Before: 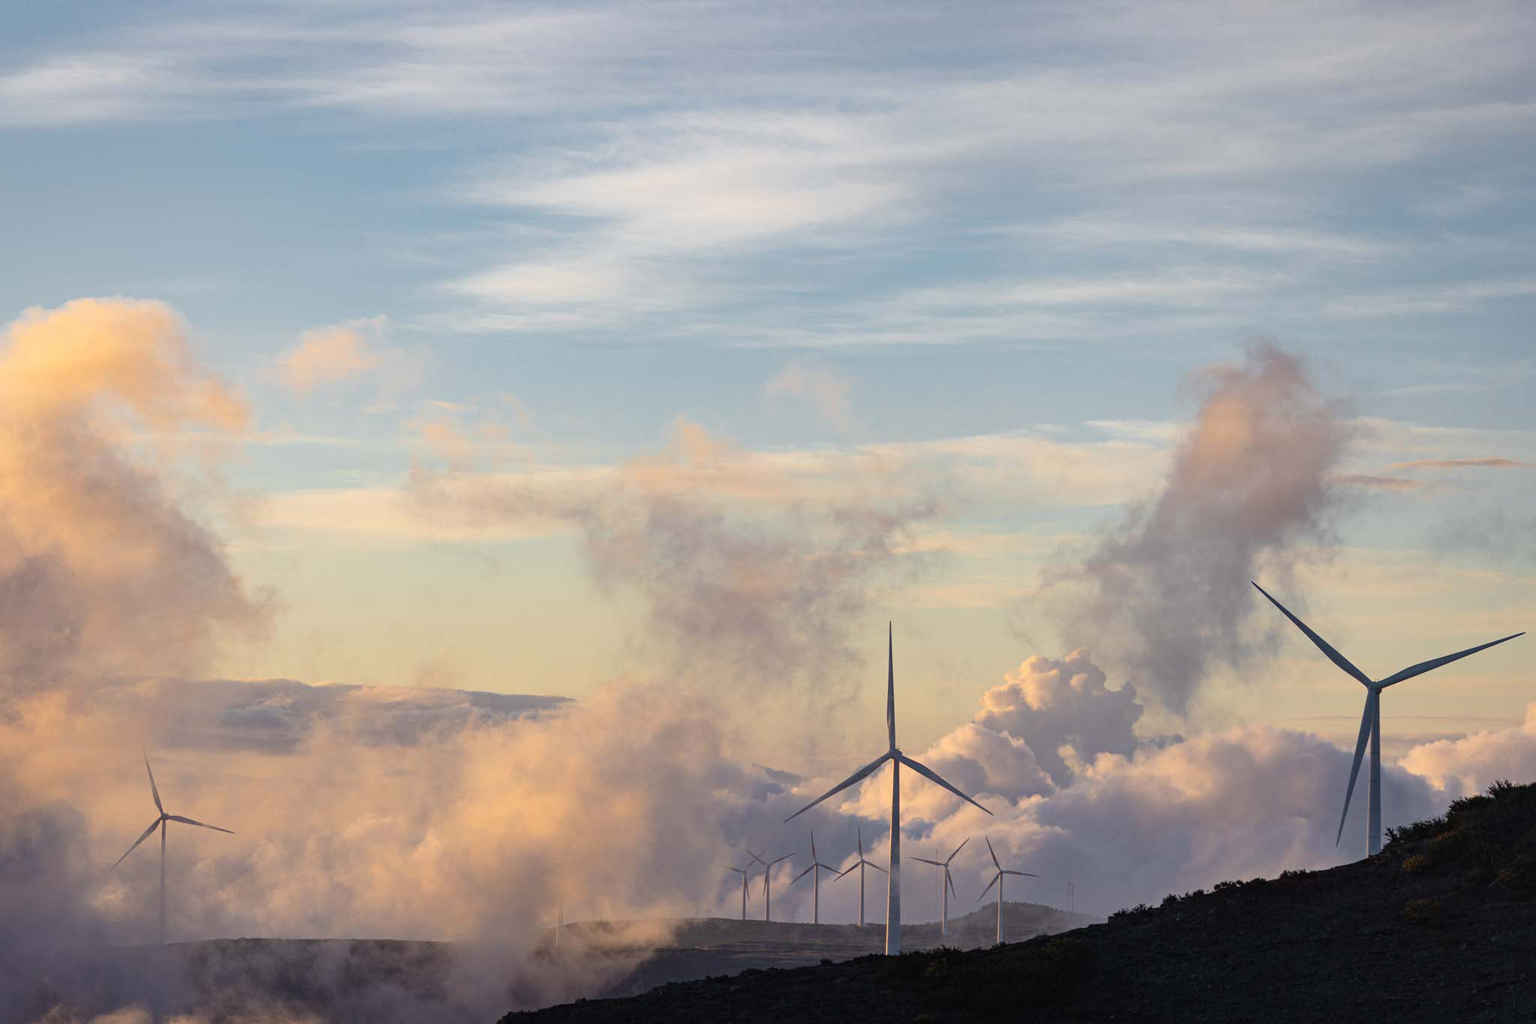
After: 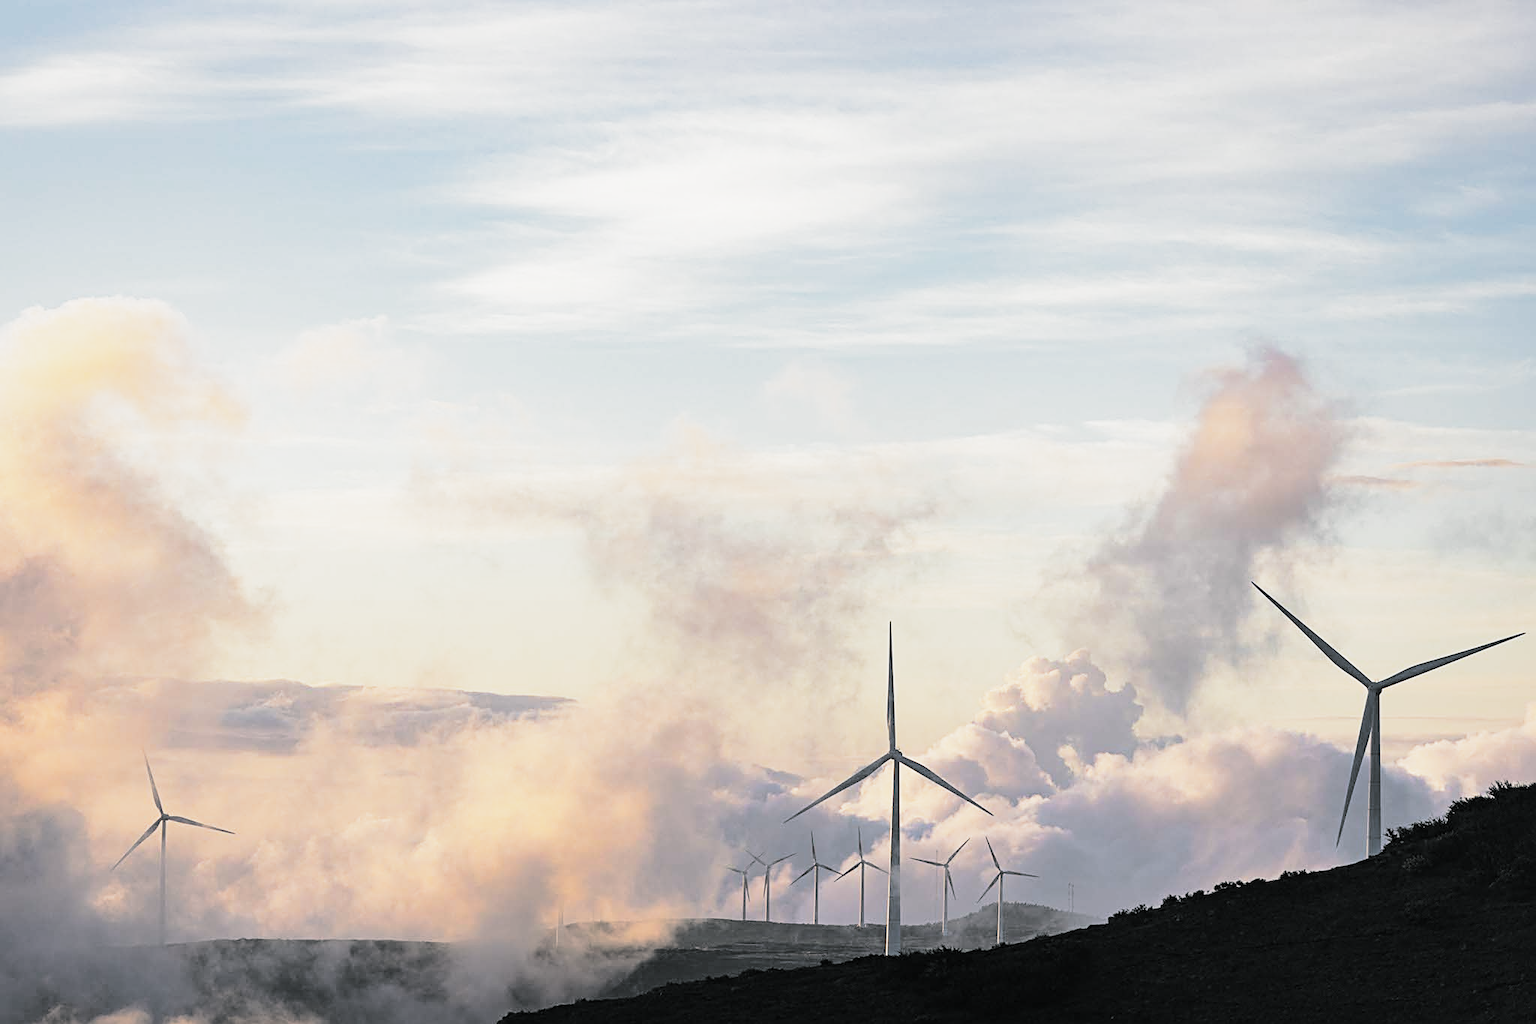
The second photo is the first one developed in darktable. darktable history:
split-toning: shadows › hue 190.8°, shadows › saturation 0.05, highlights › hue 54°, highlights › saturation 0.05, compress 0%
base curve: curves: ch0 [(0, 0) (0.028, 0.03) (0.121, 0.232) (0.46, 0.748) (0.859, 0.968) (1, 1)], preserve colors none
sharpen: on, module defaults
